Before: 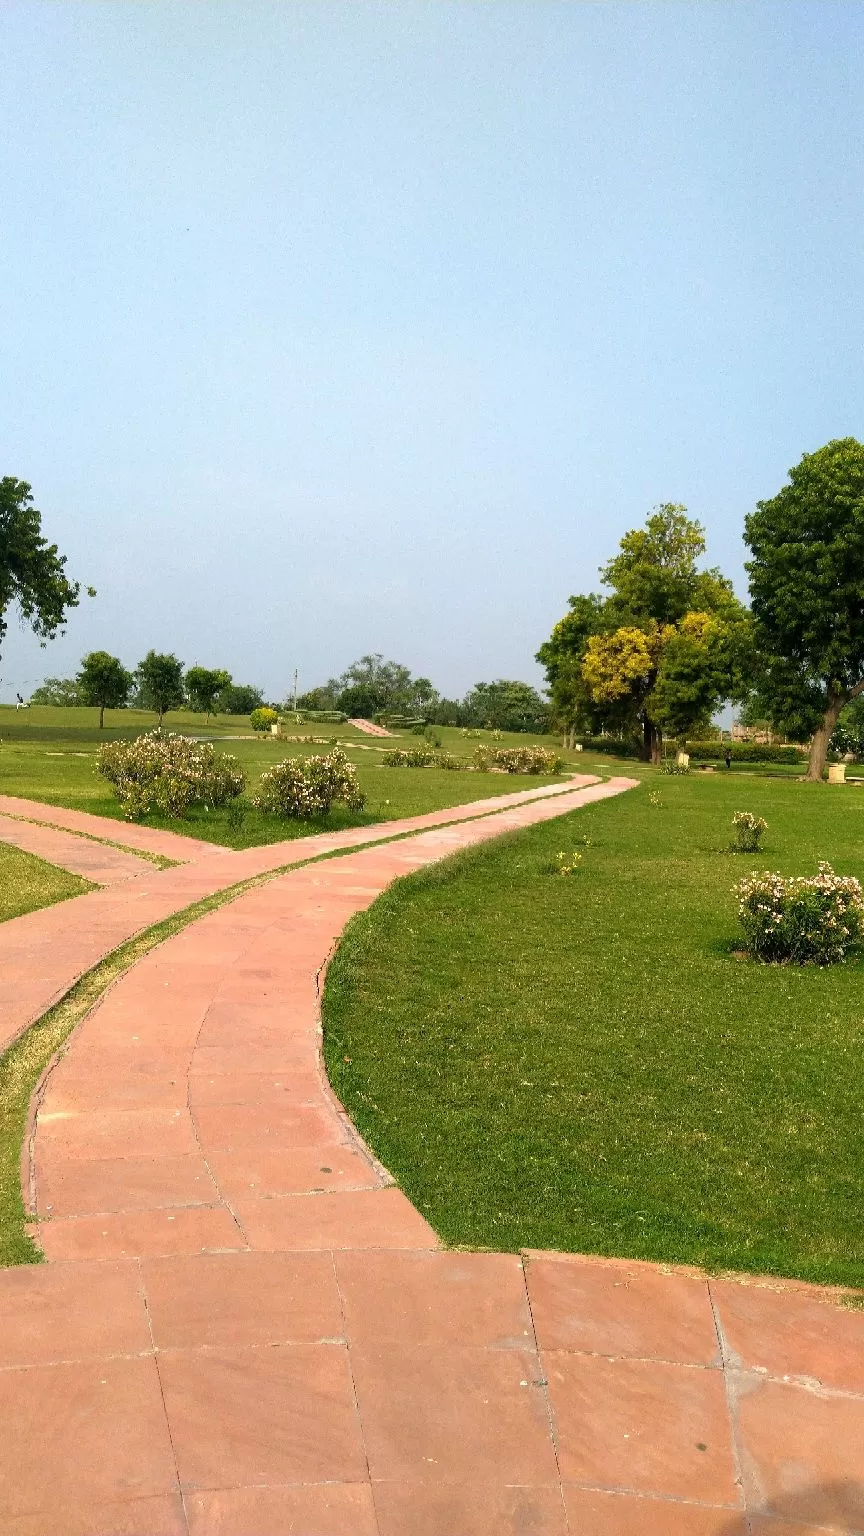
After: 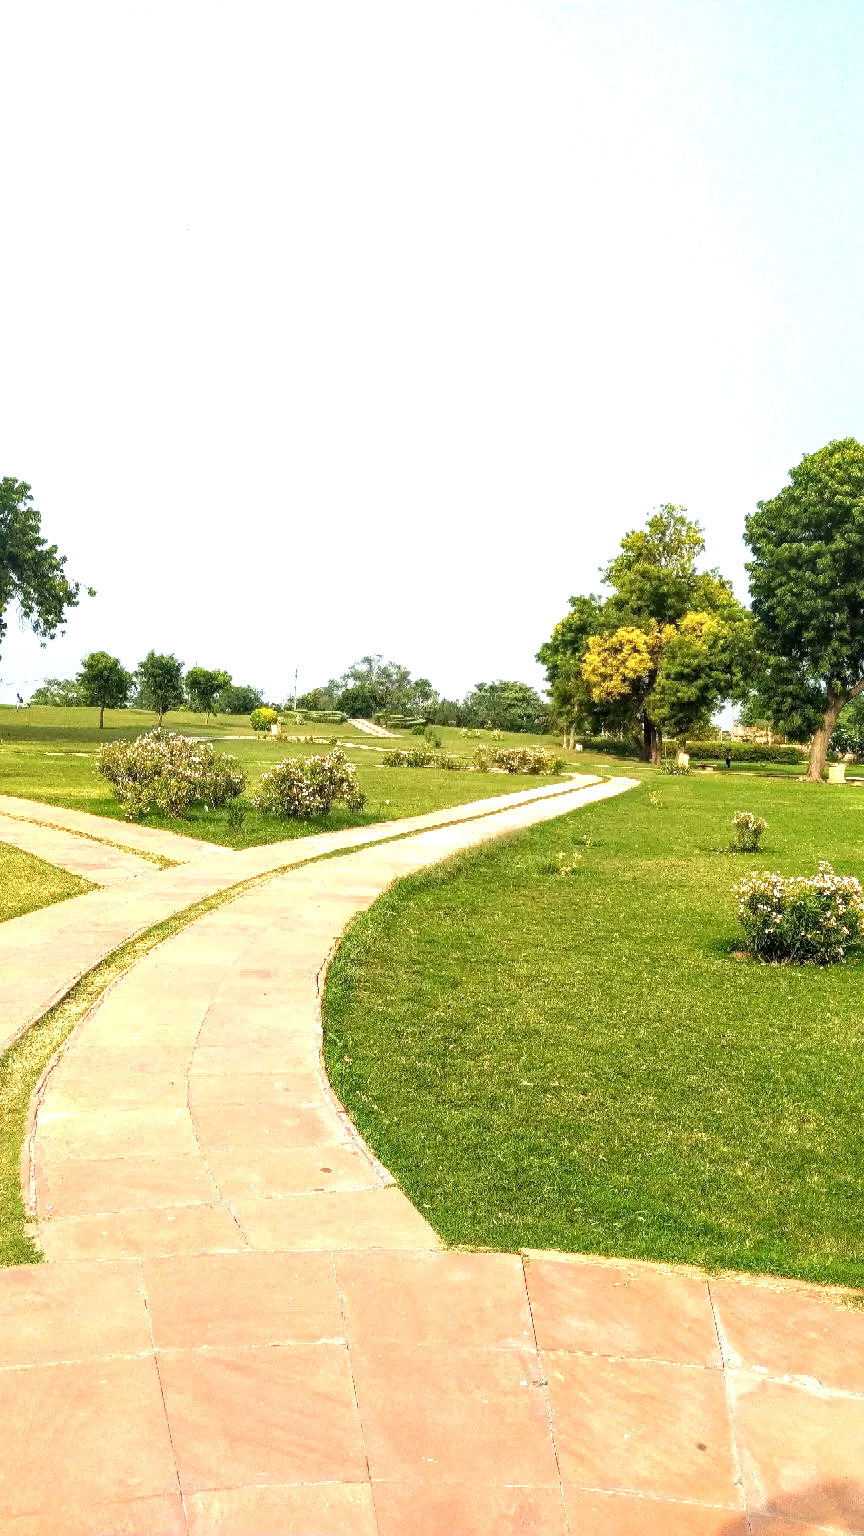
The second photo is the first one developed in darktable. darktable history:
local contrast: detail 130%
exposure: black level correction 0, exposure 1.001 EV, compensate exposure bias true, compensate highlight preservation false
